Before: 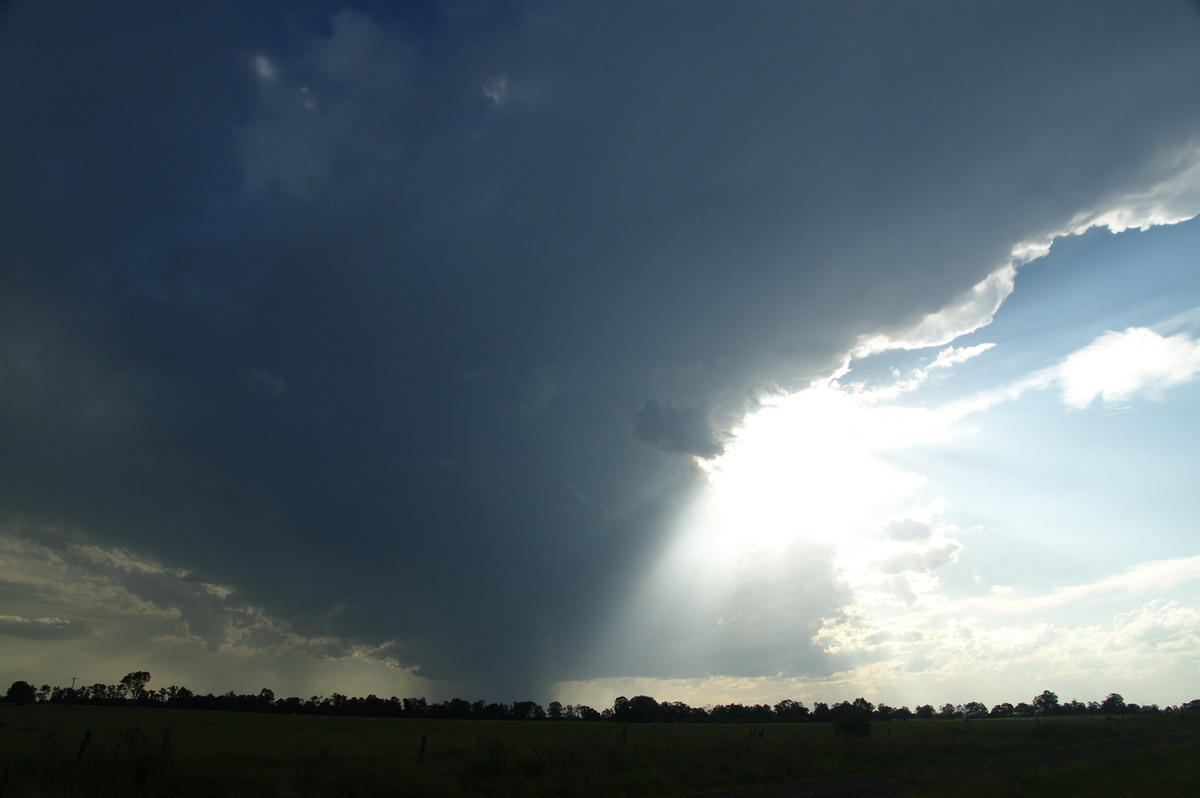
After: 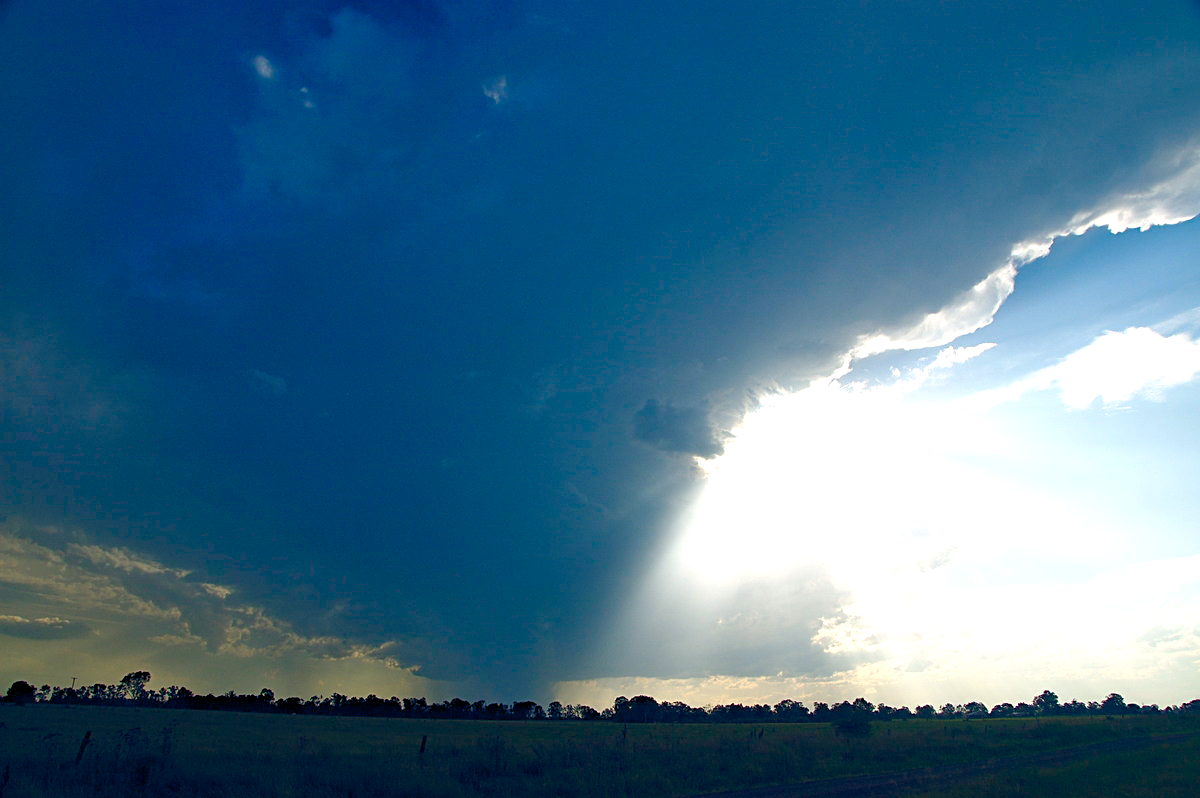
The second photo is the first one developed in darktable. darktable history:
color balance rgb: shadows lift › luminance -9.325%, power › hue 214.35°, highlights gain › chroma 0.958%, highlights gain › hue 23.77°, global offset › luminance -0.305%, global offset › chroma 0.309%, global offset › hue 259.81°, linear chroma grading › global chroma 24.347%, perceptual saturation grading › global saturation 20%, perceptual saturation grading › highlights -50.565%, perceptual saturation grading › shadows 30.77%, global vibrance 34.952%
sharpen: on, module defaults
tone equalizer: -8 EV -0.003 EV, -7 EV 0.027 EV, -6 EV -0.008 EV, -5 EV 0.006 EV, -4 EV -0.046 EV, -3 EV -0.239 EV, -2 EV -0.654 EV, -1 EV -0.988 EV, +0 EV -0.948 EV
haze removal: adaptive false
exposure: black level correction -0.002, exposure 1.328 EV, compensate highlight preservation false
